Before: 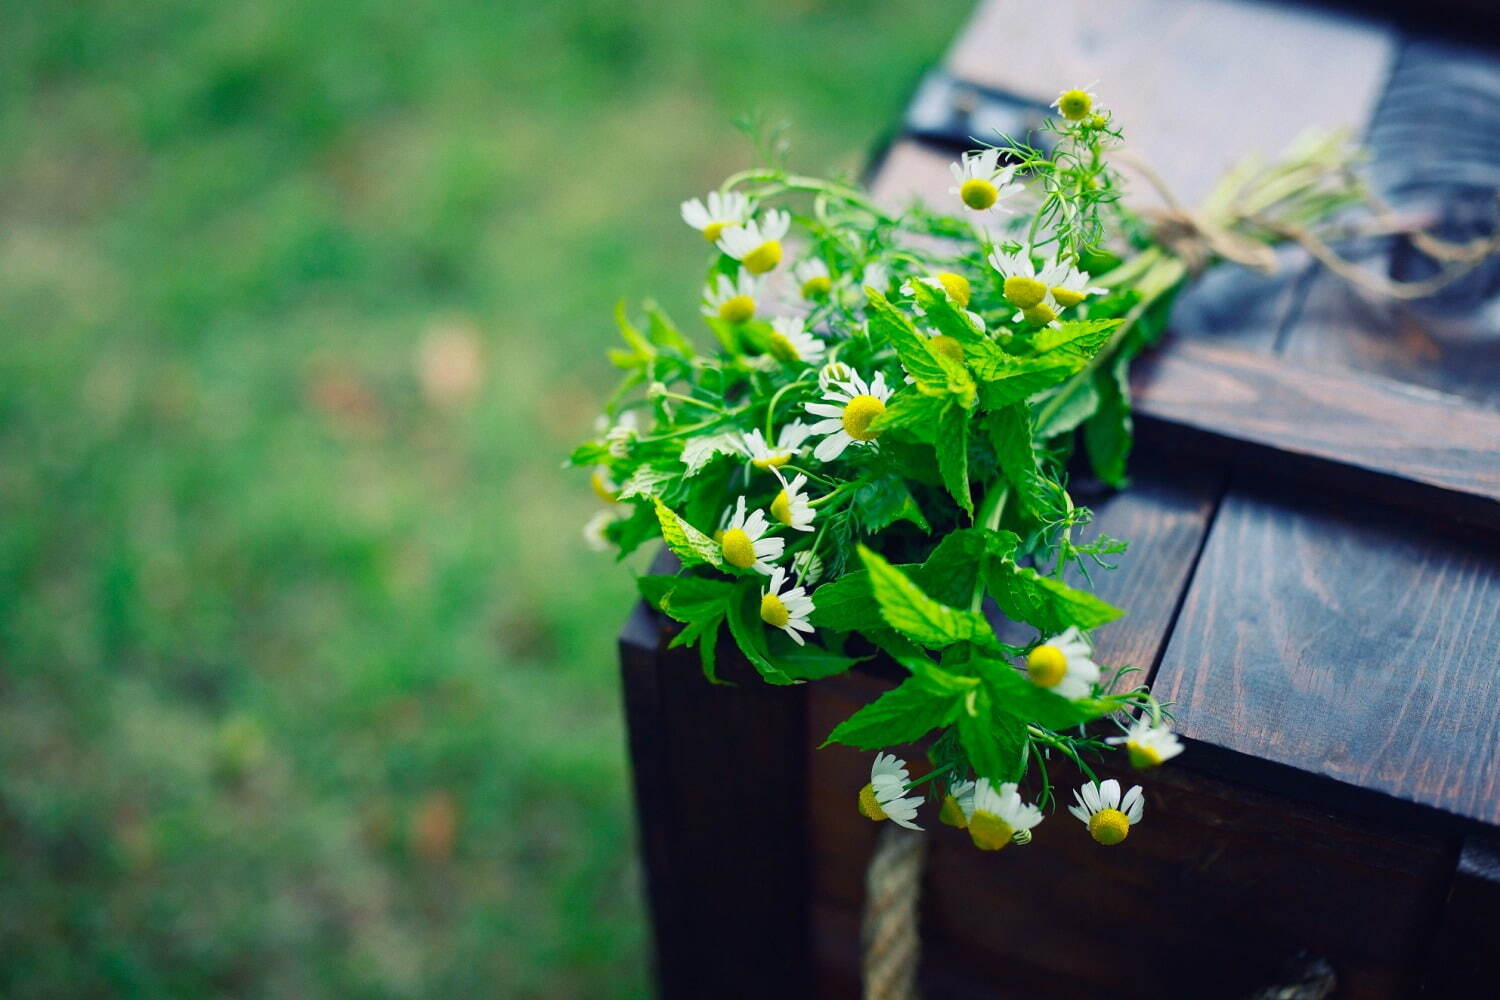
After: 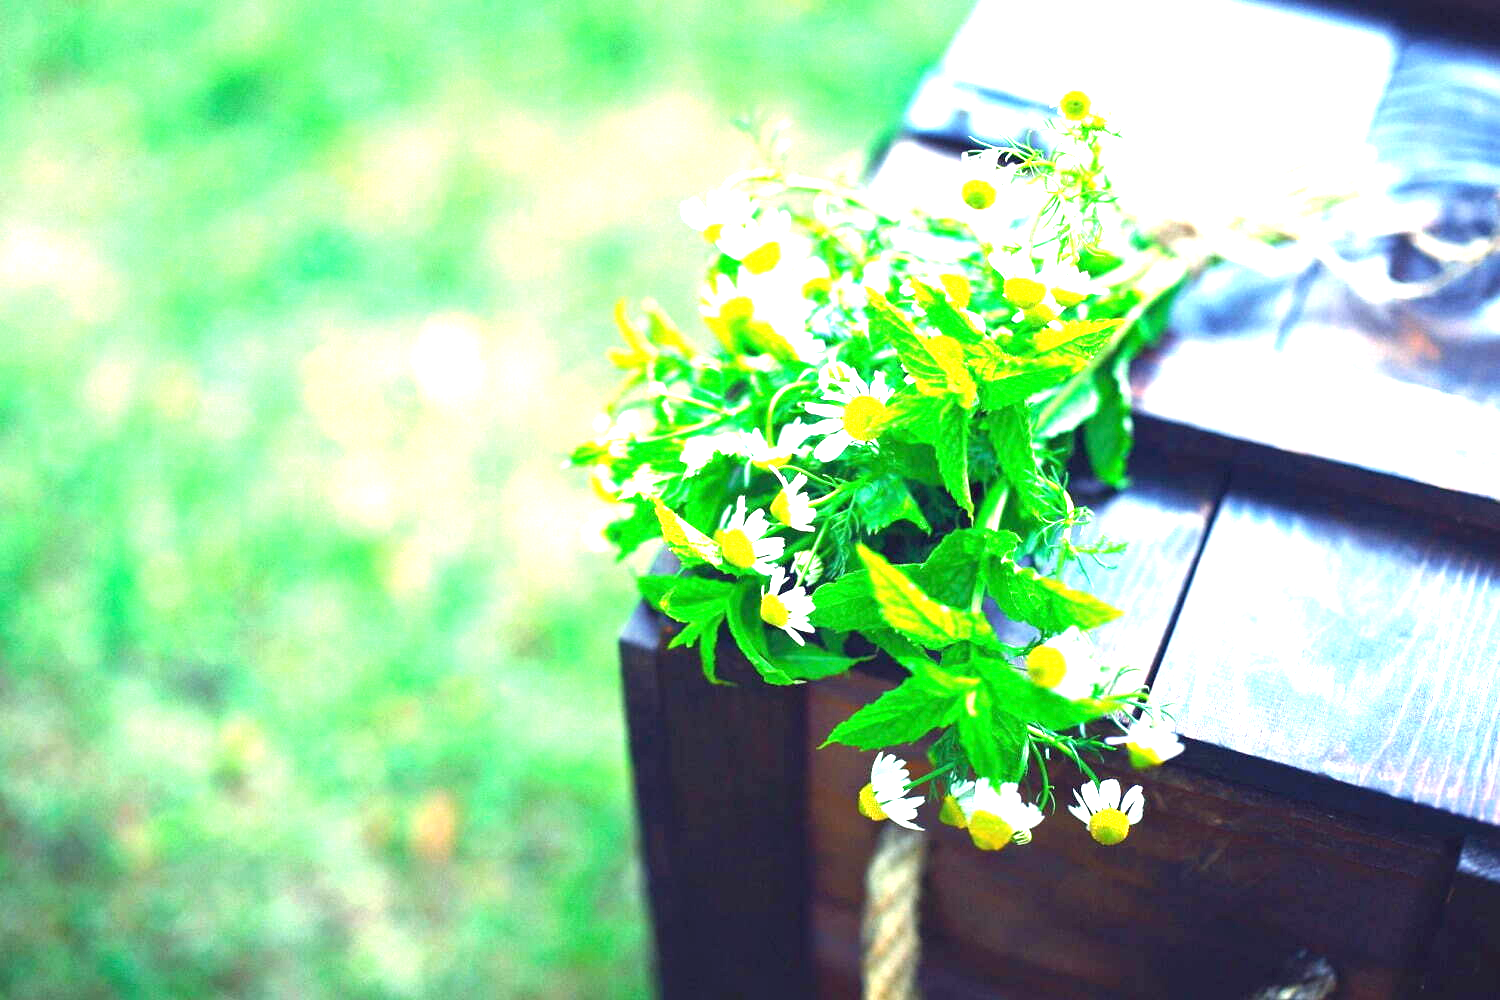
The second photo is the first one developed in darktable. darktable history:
exposure: black level correction 0, exposure 2.398 EV, compensate exposure bias true, compensate highlight preservation false
